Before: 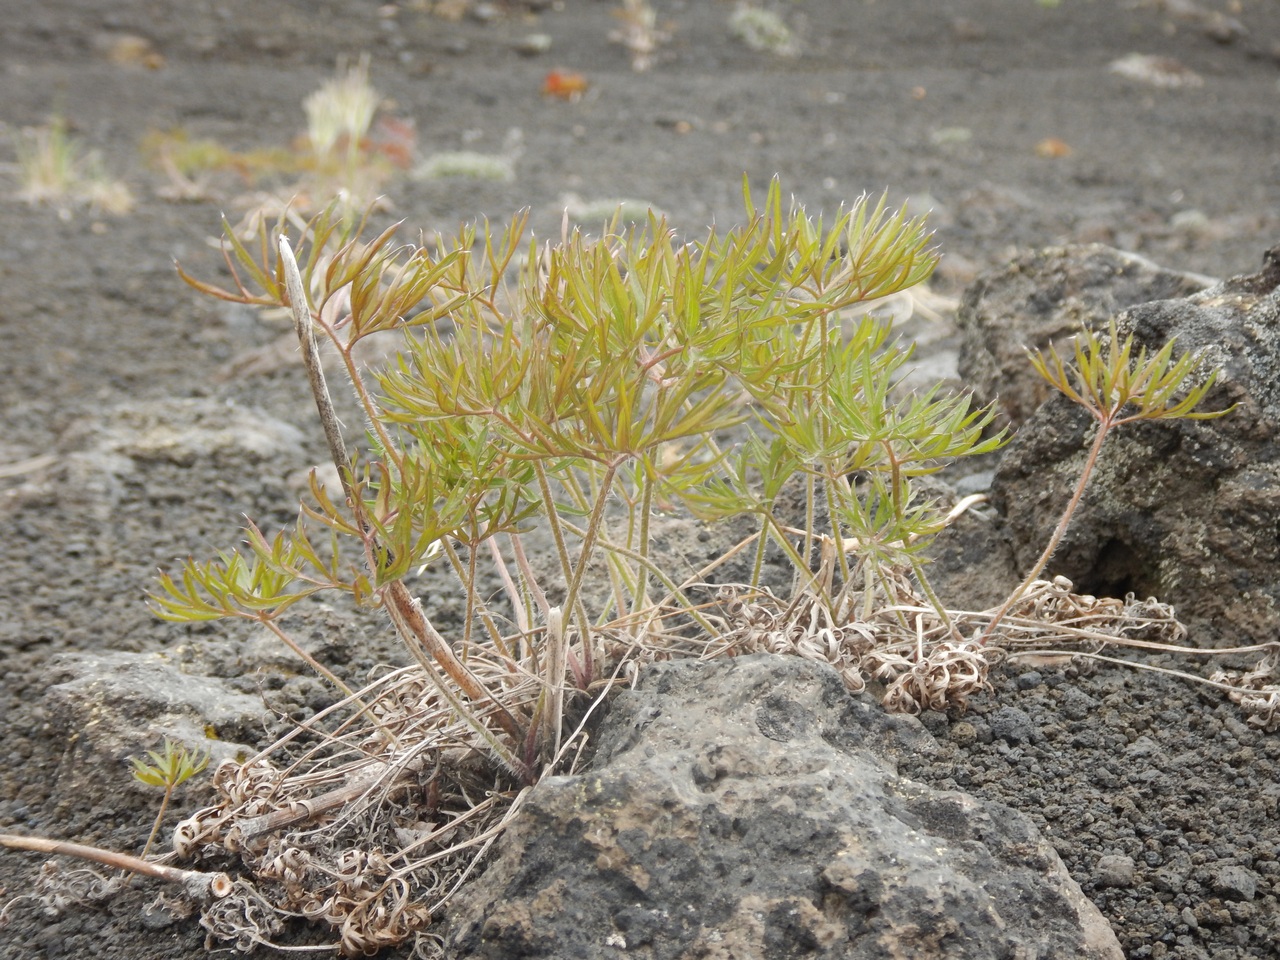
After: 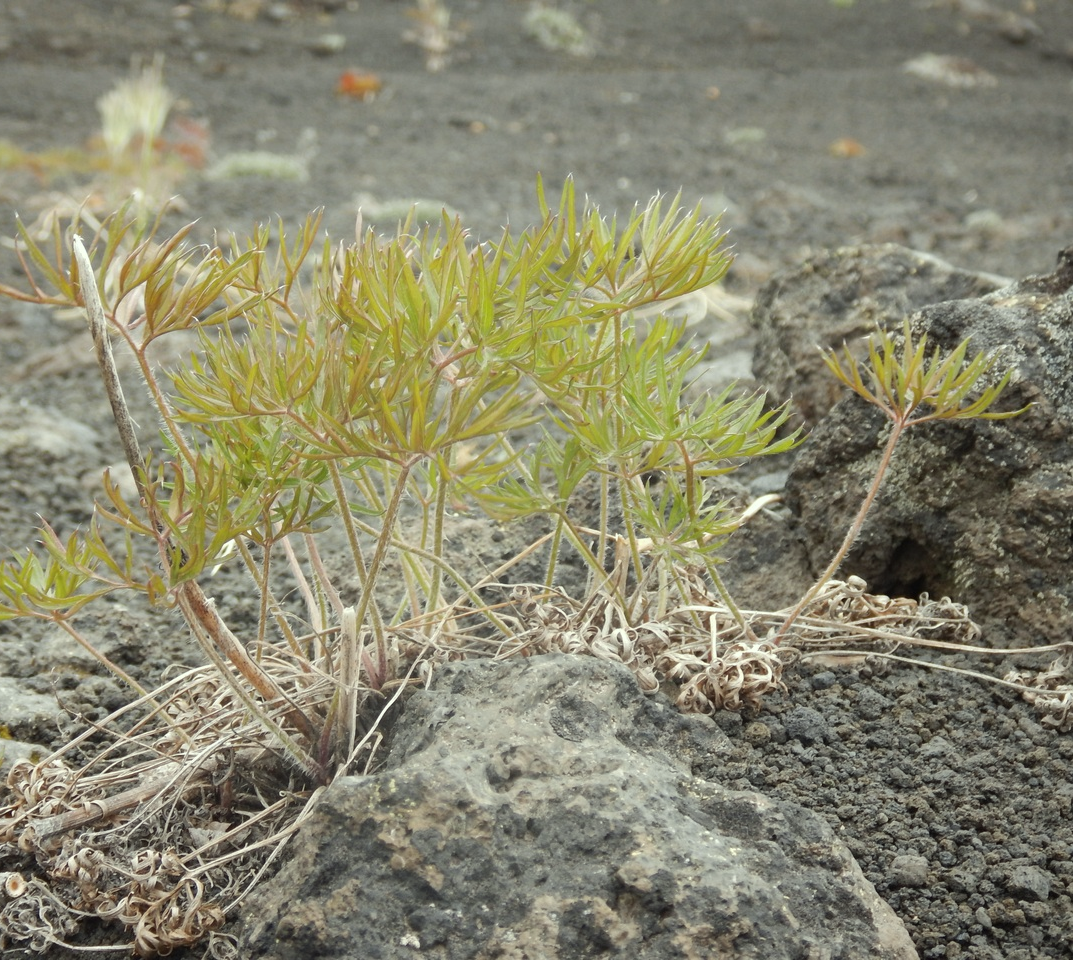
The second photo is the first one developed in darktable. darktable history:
crop: left 16.145%
color correction: highlights a* -4.73, highlights b* 5.06, saturation 0.97
exposure: compensate highlight preservation false
contrast brightness saturation: saturation -0.05
